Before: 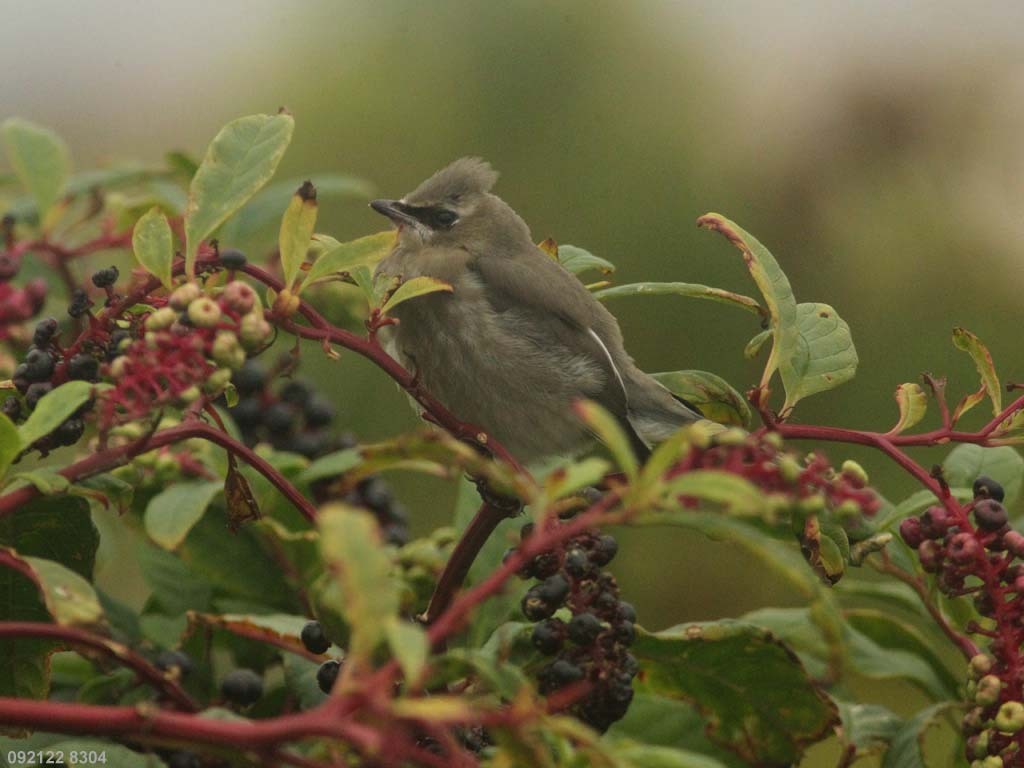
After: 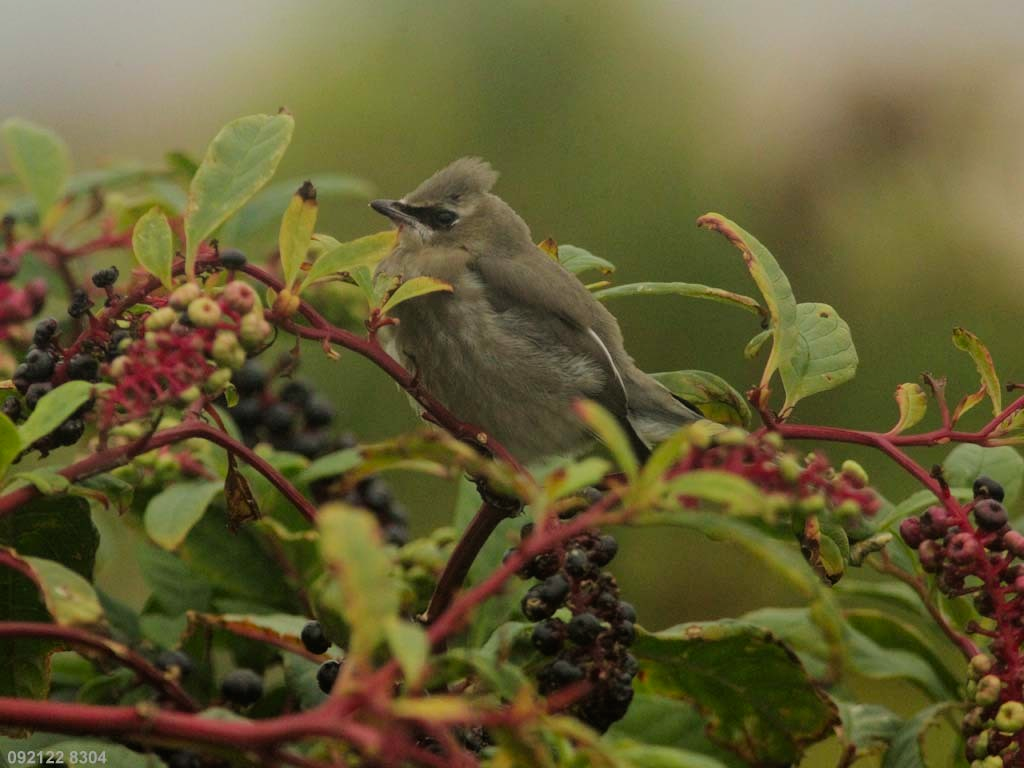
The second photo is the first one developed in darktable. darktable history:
filmic rgb: black relative exposure -7.65 EV, white relative exposure 4.56 EV, hardness 3.61, color science v6 (2022)
contrast brightness saturation: contrast 0.04, saturation 0.16
